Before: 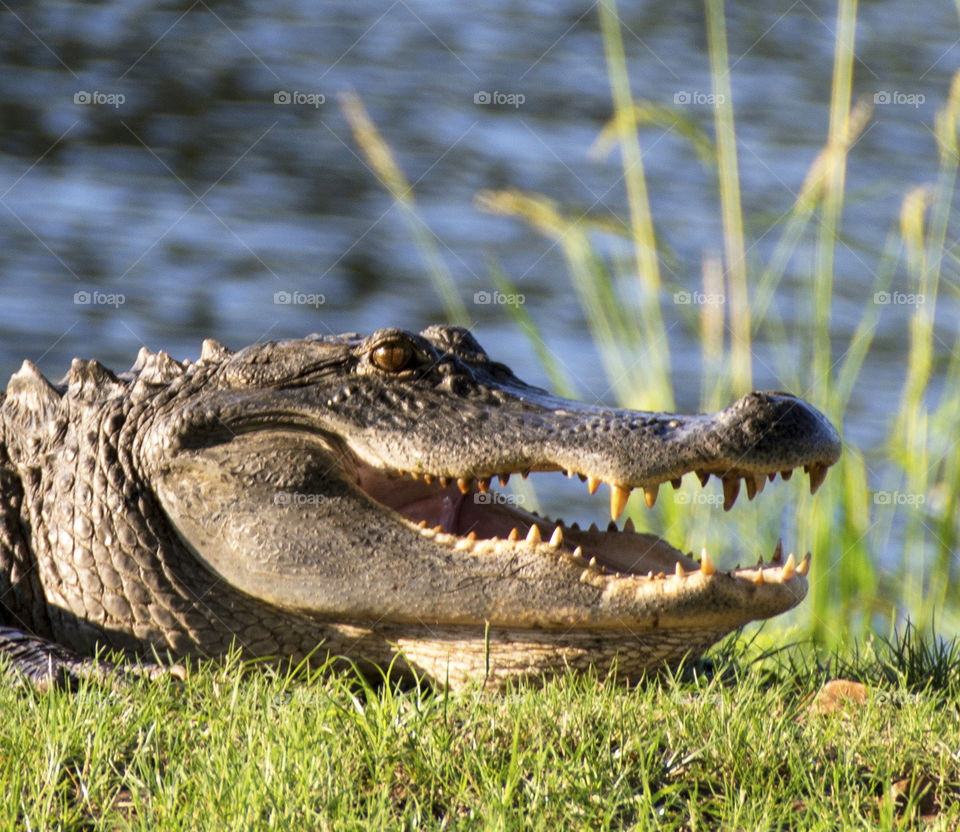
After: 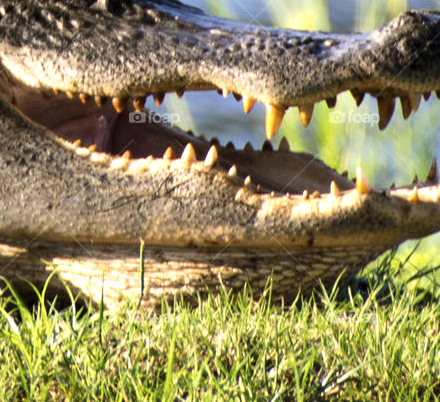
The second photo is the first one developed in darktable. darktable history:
crop: left 35.976%, top 45.819%, right 18.162%, bottom 5.807%
tone equalizer: -8 EV -0.417 EV, -7 EV -0.389 EV, -6 EV -0.333 EV, -5 EV -0.222 EV, -3 EV 0.222 EV, -2 EV 0.333 EV, -1 EV 0.389 EV, +0 EV 0.417 EV, edges refinement/feathering 500, mask exposure compensation -1.57 EV, preserve details no
